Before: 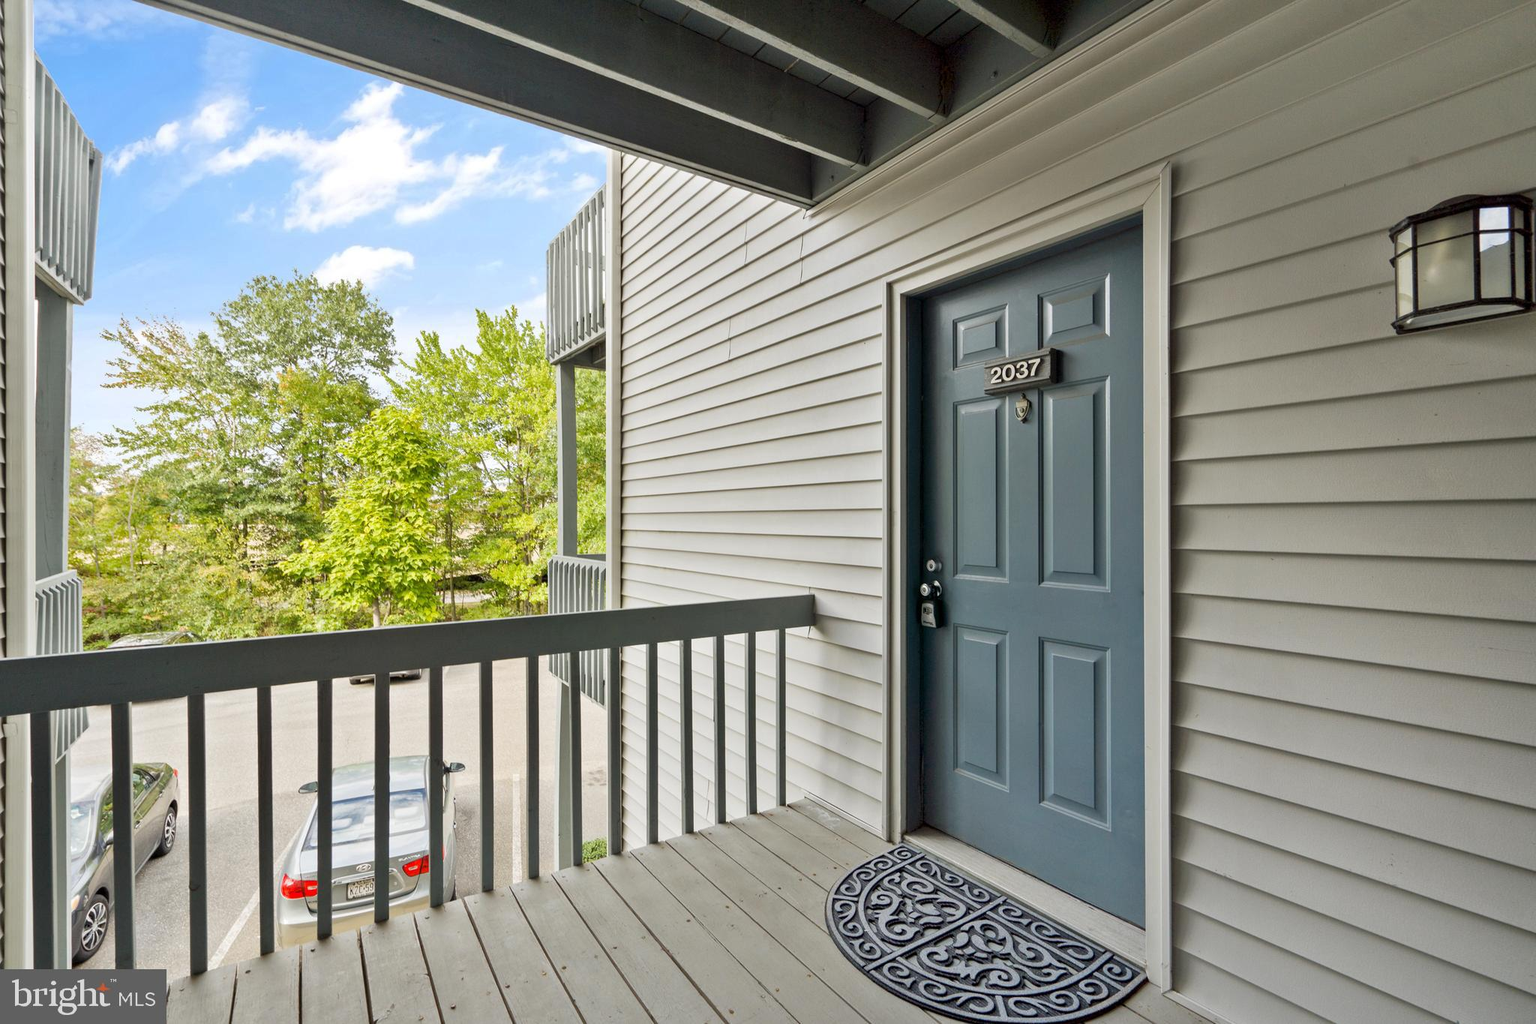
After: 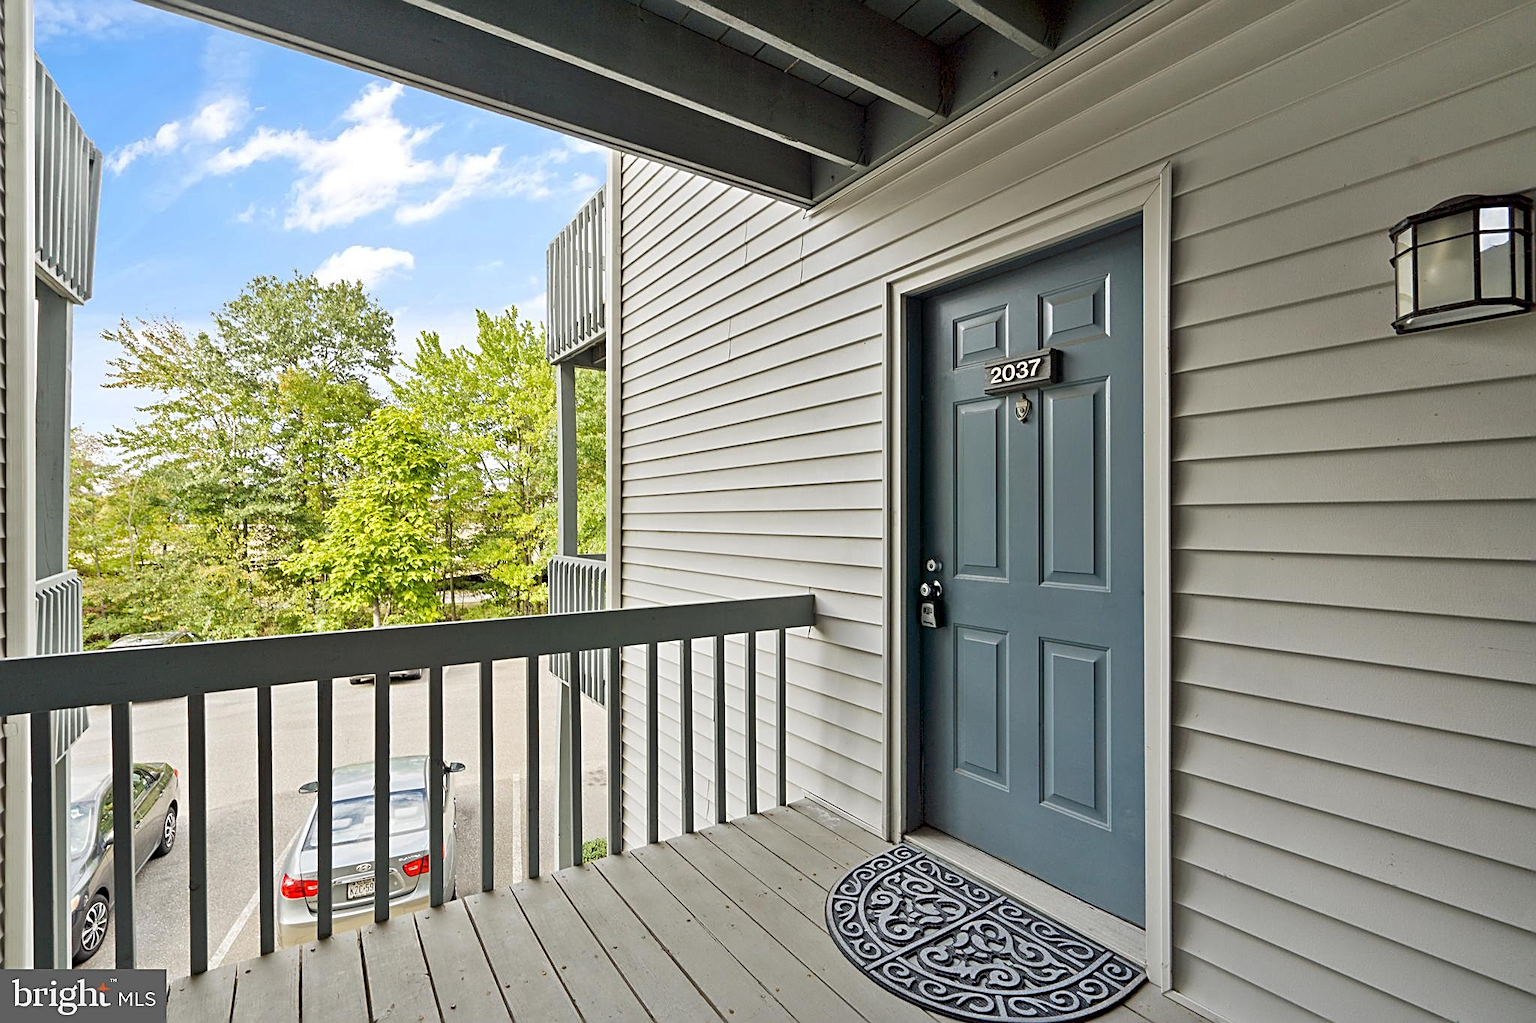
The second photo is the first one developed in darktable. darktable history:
sharpen: radius 2.644, amount 0.663
